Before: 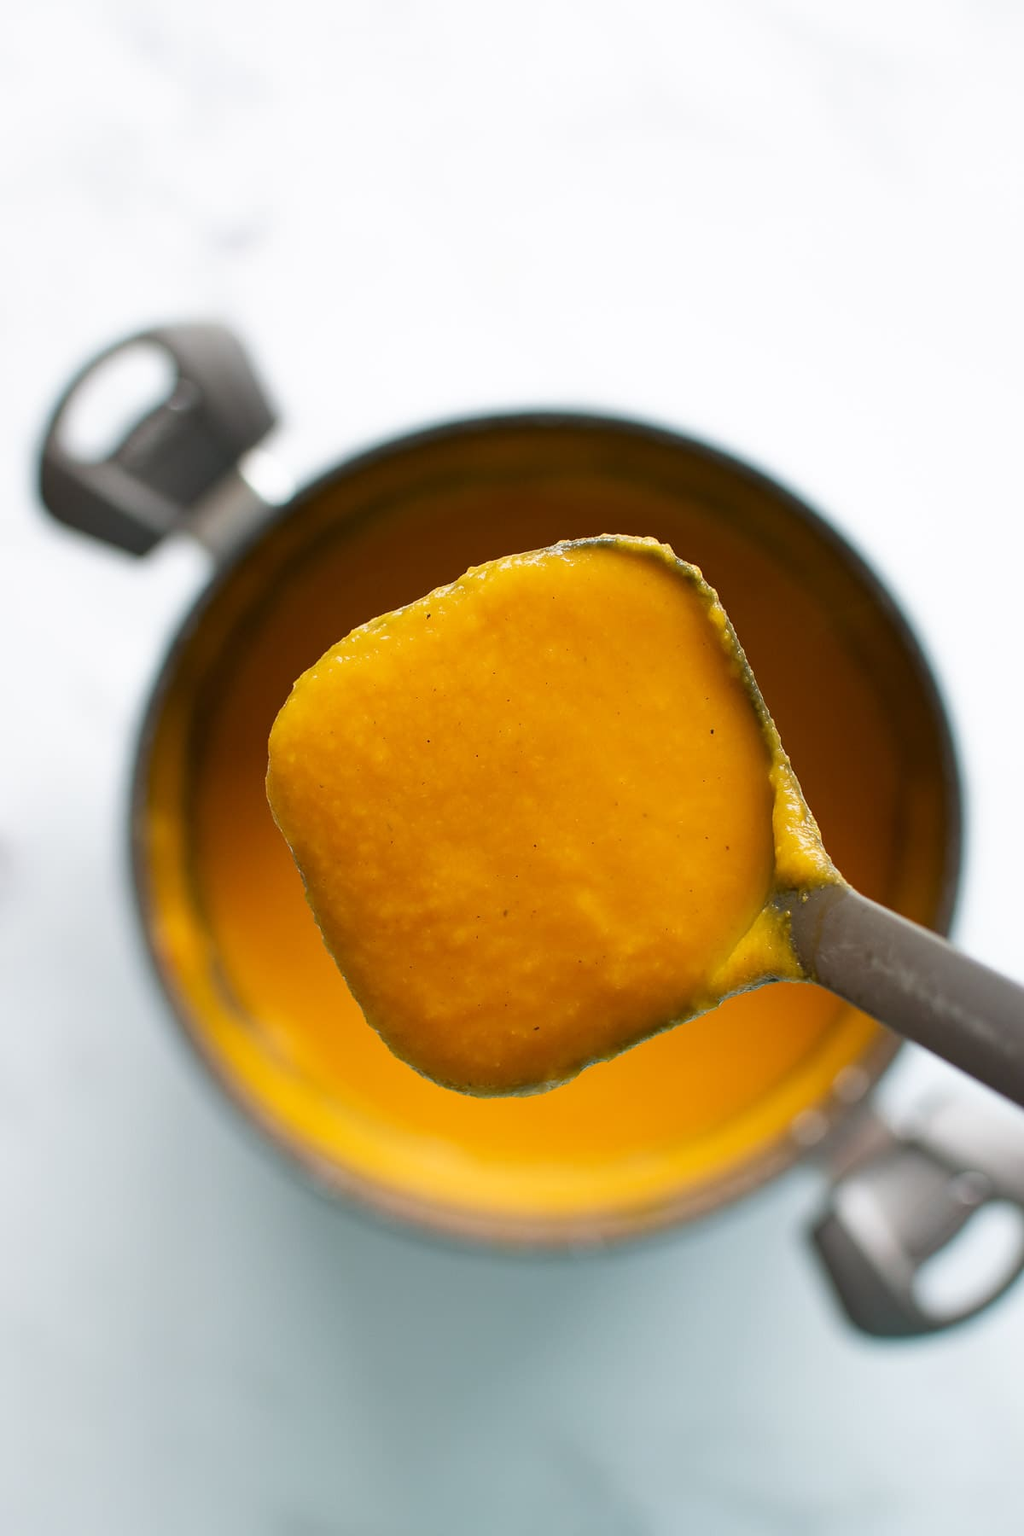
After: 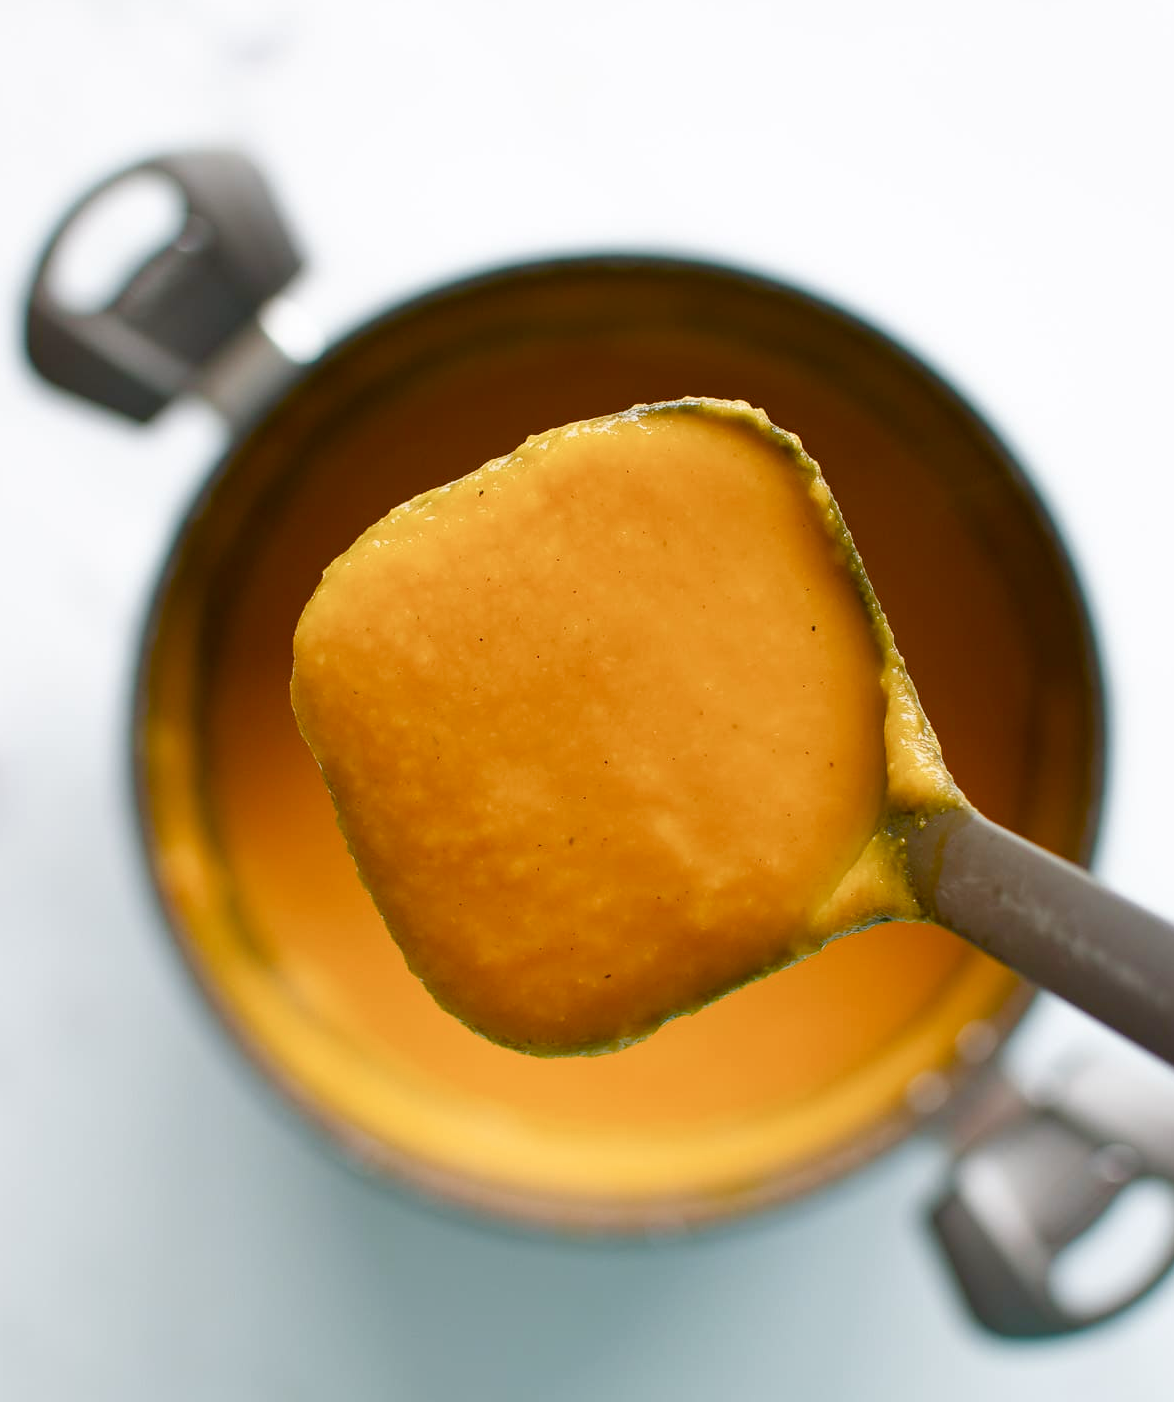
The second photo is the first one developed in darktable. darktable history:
color balance rgb: linear chroma grading › global chroma 8.921%, perceptual saturation grading › global saturation 20%, perceptual saturation grading › highlights -50.523%, perceptual saturation grading › shadows 30.266%, global vibrance 20%
crop and rotate: left 1.827%, top 12.734%, right 0.265%, bottom 9.367%
